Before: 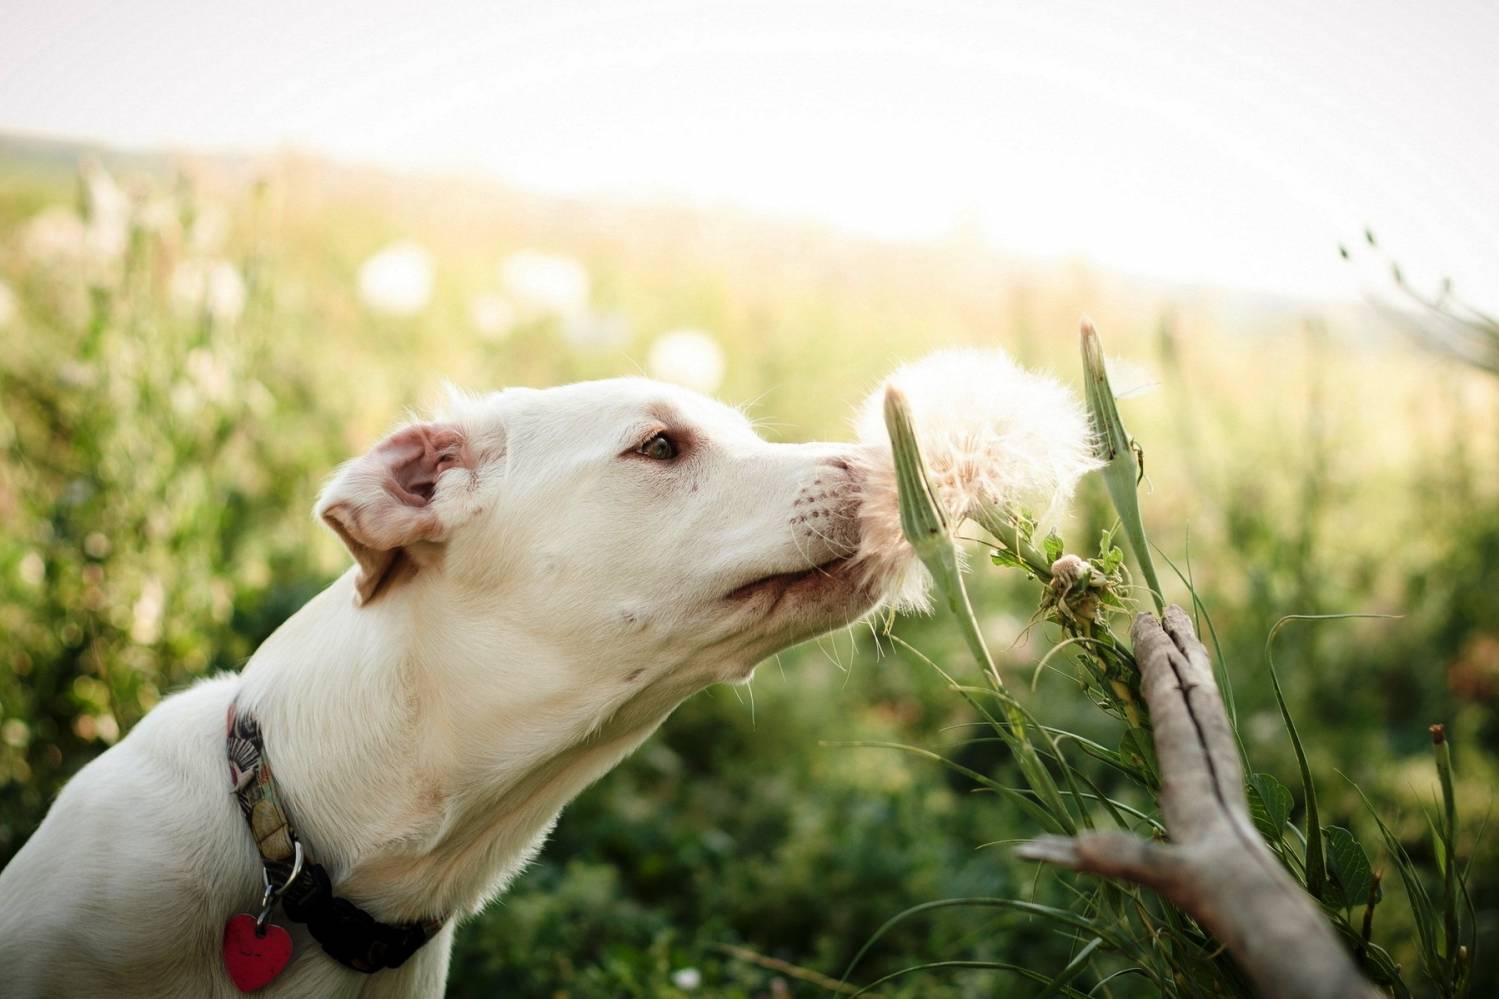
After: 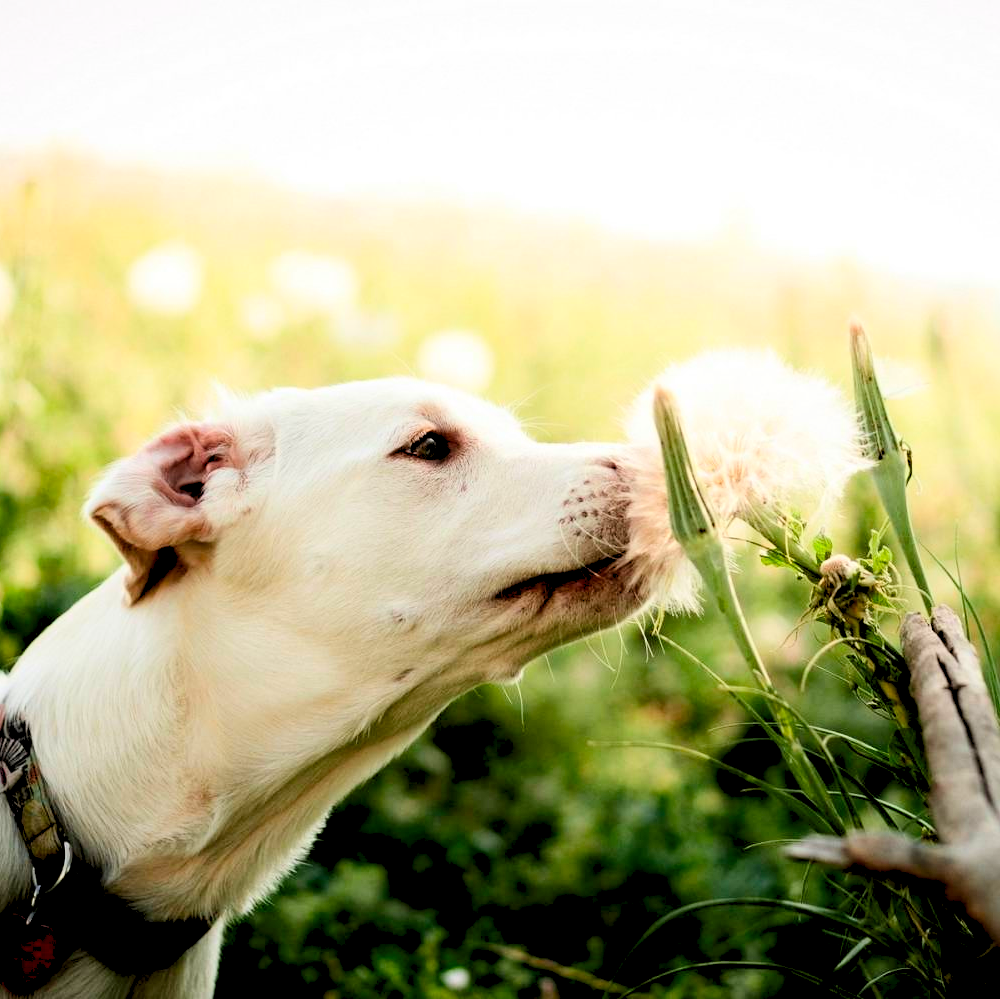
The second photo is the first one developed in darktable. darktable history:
crop and rotate: left 15.446%, right 17.836%
contrast brightness saturation: contrast 0.22, brightness -0.19, saturation 0.24
rgb levels: levels [[0.027, 0.429, 0.996], [0, 0.5, 1], [0, 0.5, 1]]
